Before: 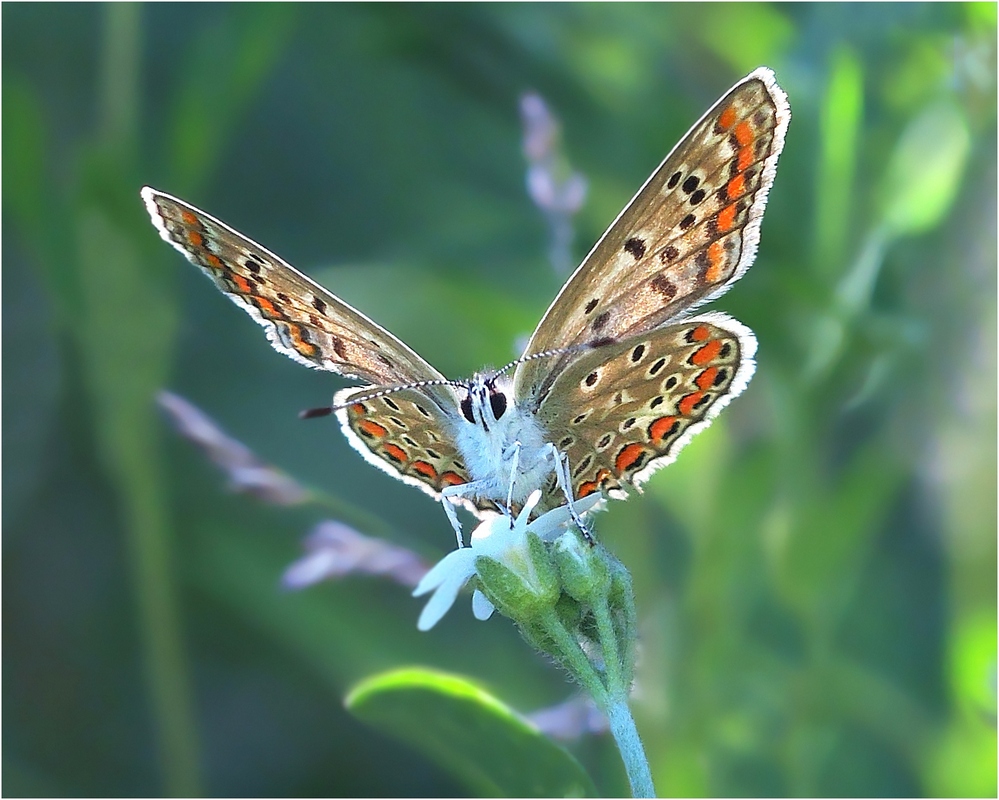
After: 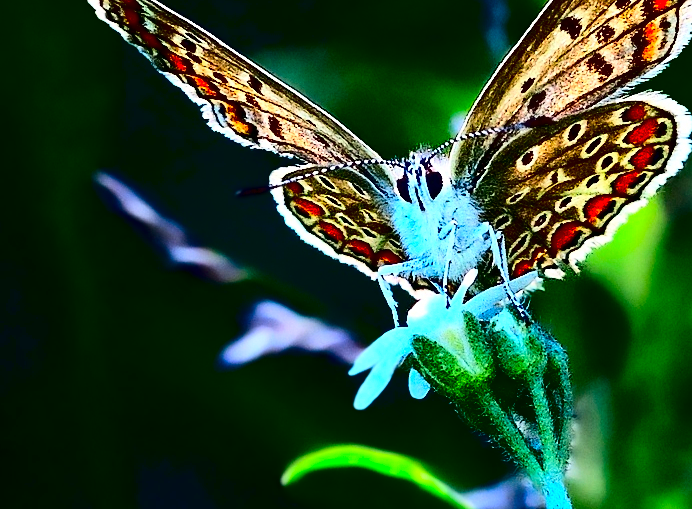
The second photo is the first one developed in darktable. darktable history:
contrast brightness saturation: contrast 0.77, brightness -1, saturation 1
crop: left 6.488%, top 27.668%, right 24.183%, bottom 8.656%
sharpen: amount 0.2
